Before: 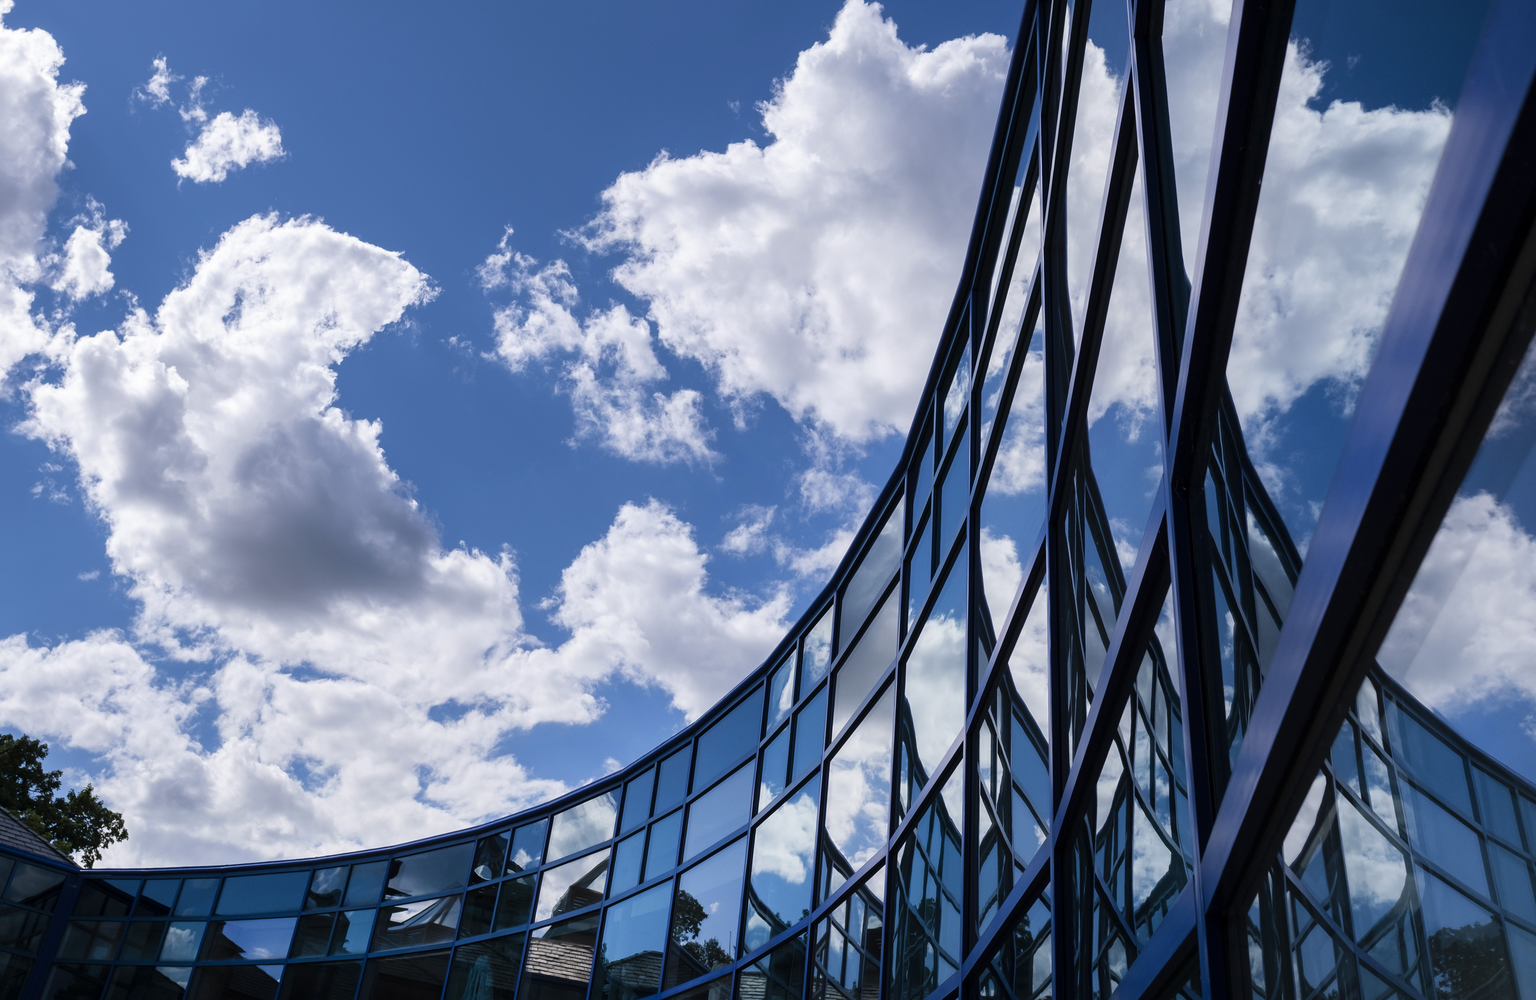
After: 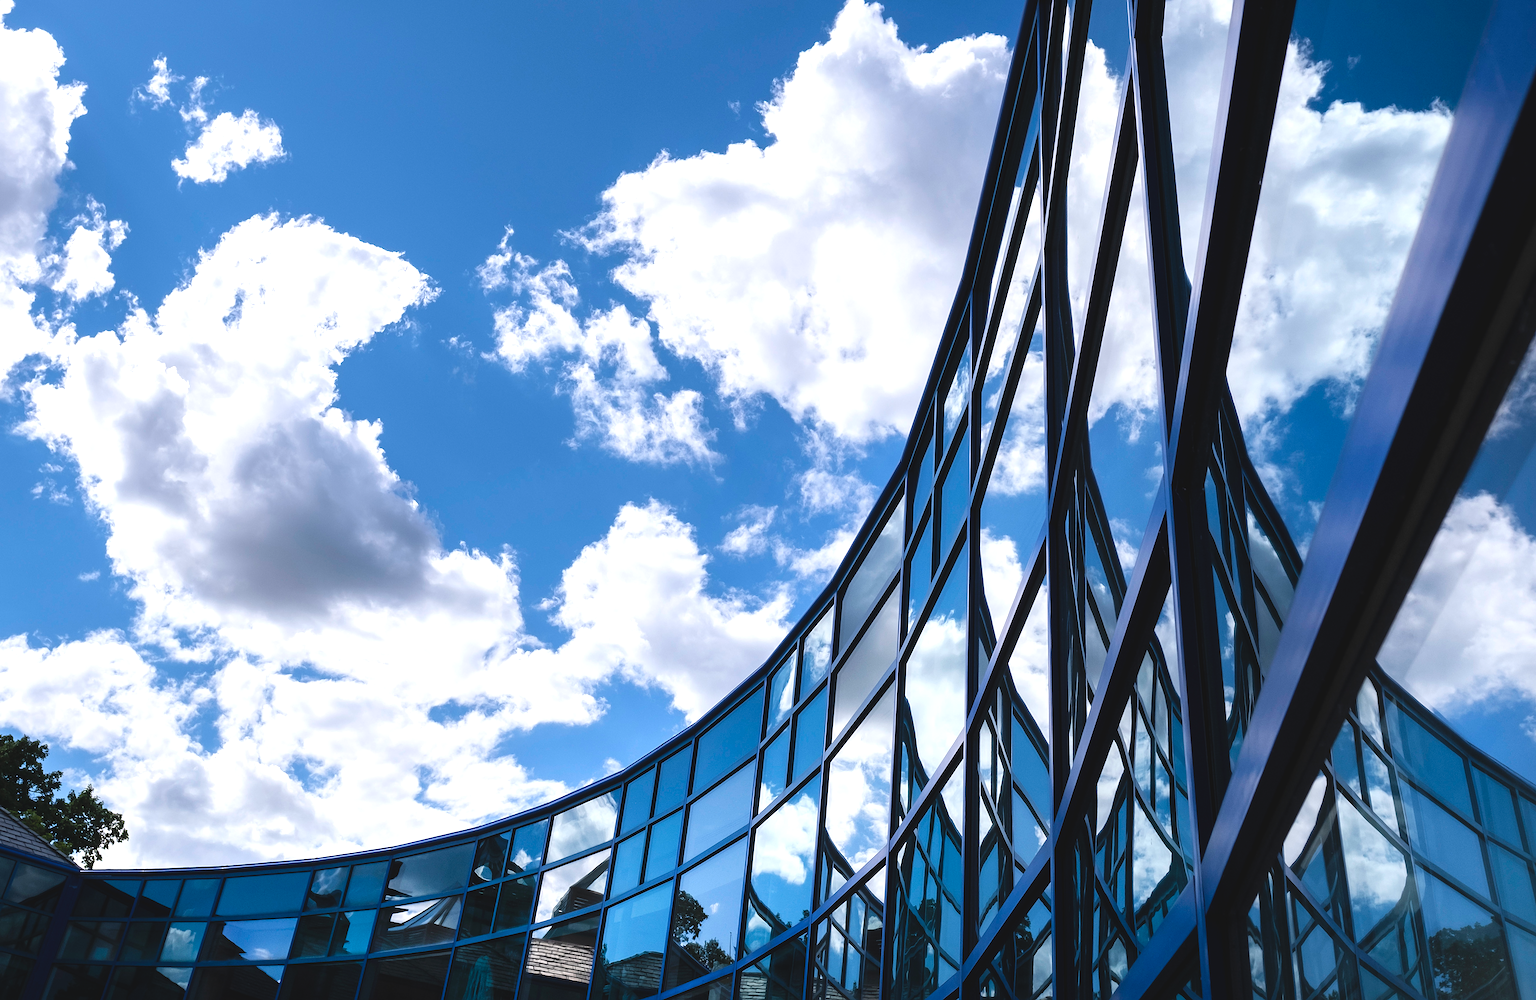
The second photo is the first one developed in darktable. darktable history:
sharpen: on, module defaults
exposure: black level correction -0.005, exposure 0.622 EV, compensate highlight preservation false
